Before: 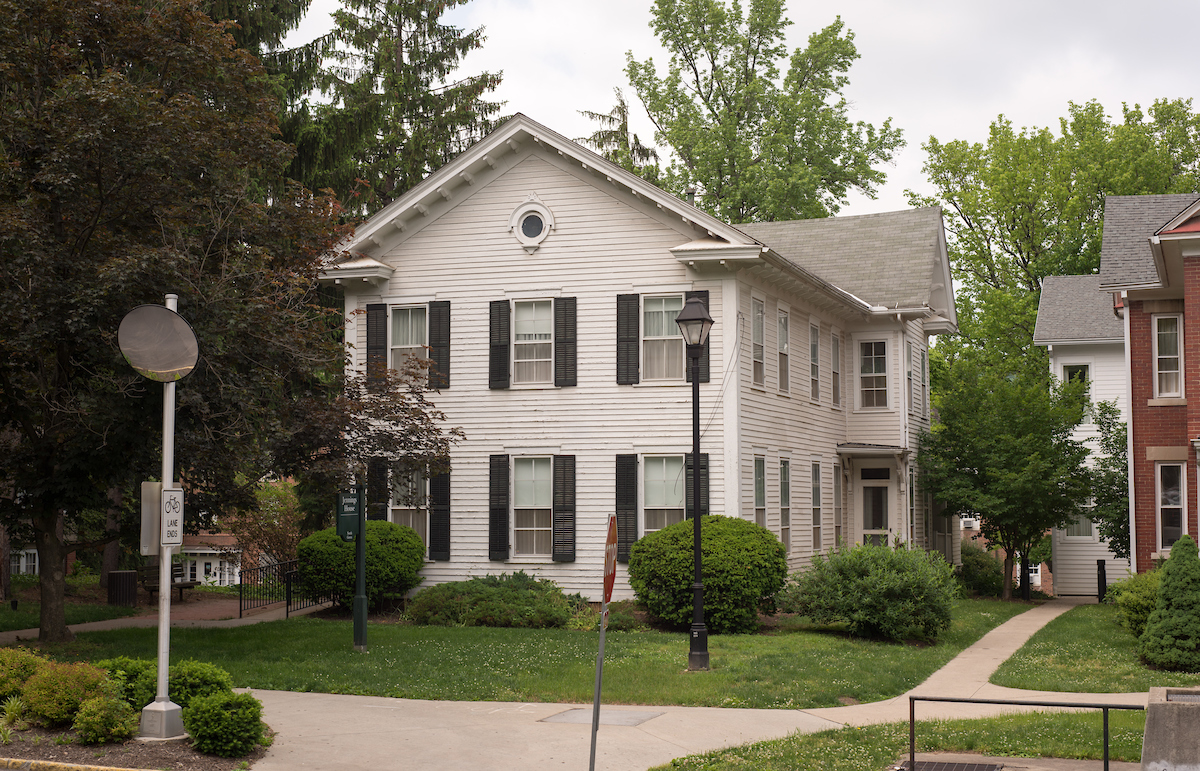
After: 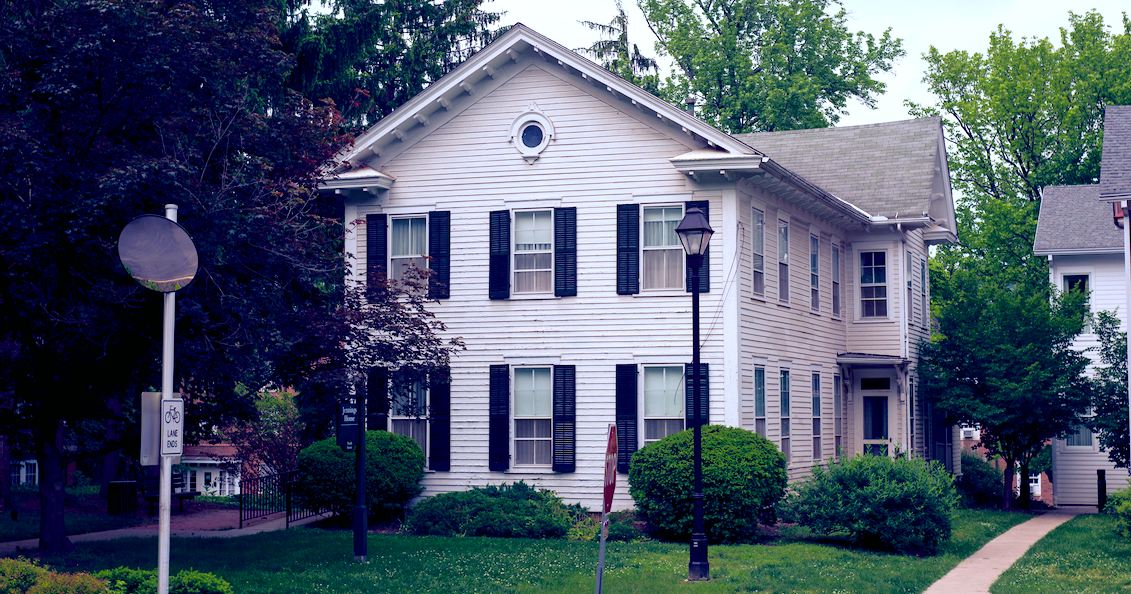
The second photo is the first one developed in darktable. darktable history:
crop and rotate: angle 0.03°, top 11.643%, right 5.651%, bottom 11.189%
tone curve: curves: ch0 [(0, 0) (0.126, 0.061) (0.362, 0.382) (0.498, 0.498) (0.706, 0.712) (1, 1)]; ch1 [(0, 0) (0.5, 0.497) (0.55, 0.578) (1, 1)]; ch2 [(0, 0) (0.44, 0.424) (0.489, 0.486) (0.537, 0.538) (1, 1)], color space Lab, independent channels, preserve colors none
color balance rgb: shadows lift › luminance -41.13%, shadows lift › chroma 14.13%, shadows lift › hue 260°, power › luminance -3.76%, power › chroma 0.56%, power › hue 40.37°, highlights gain › luminance 16.81%, highlights gain › chroma 2.94%, highlights gain › hue 260°, global offset › luminance -0.29%, global offset › chroma 0.31%, global offset › hue 260°, perceptual saturation grading › global saturation 20%, perceptual saturation grading › highlights -13.92%, perceptual saturation grading › shadows 50%
tone equalizer: on, module defaults
white balance: red 0.974, blue 1.044
